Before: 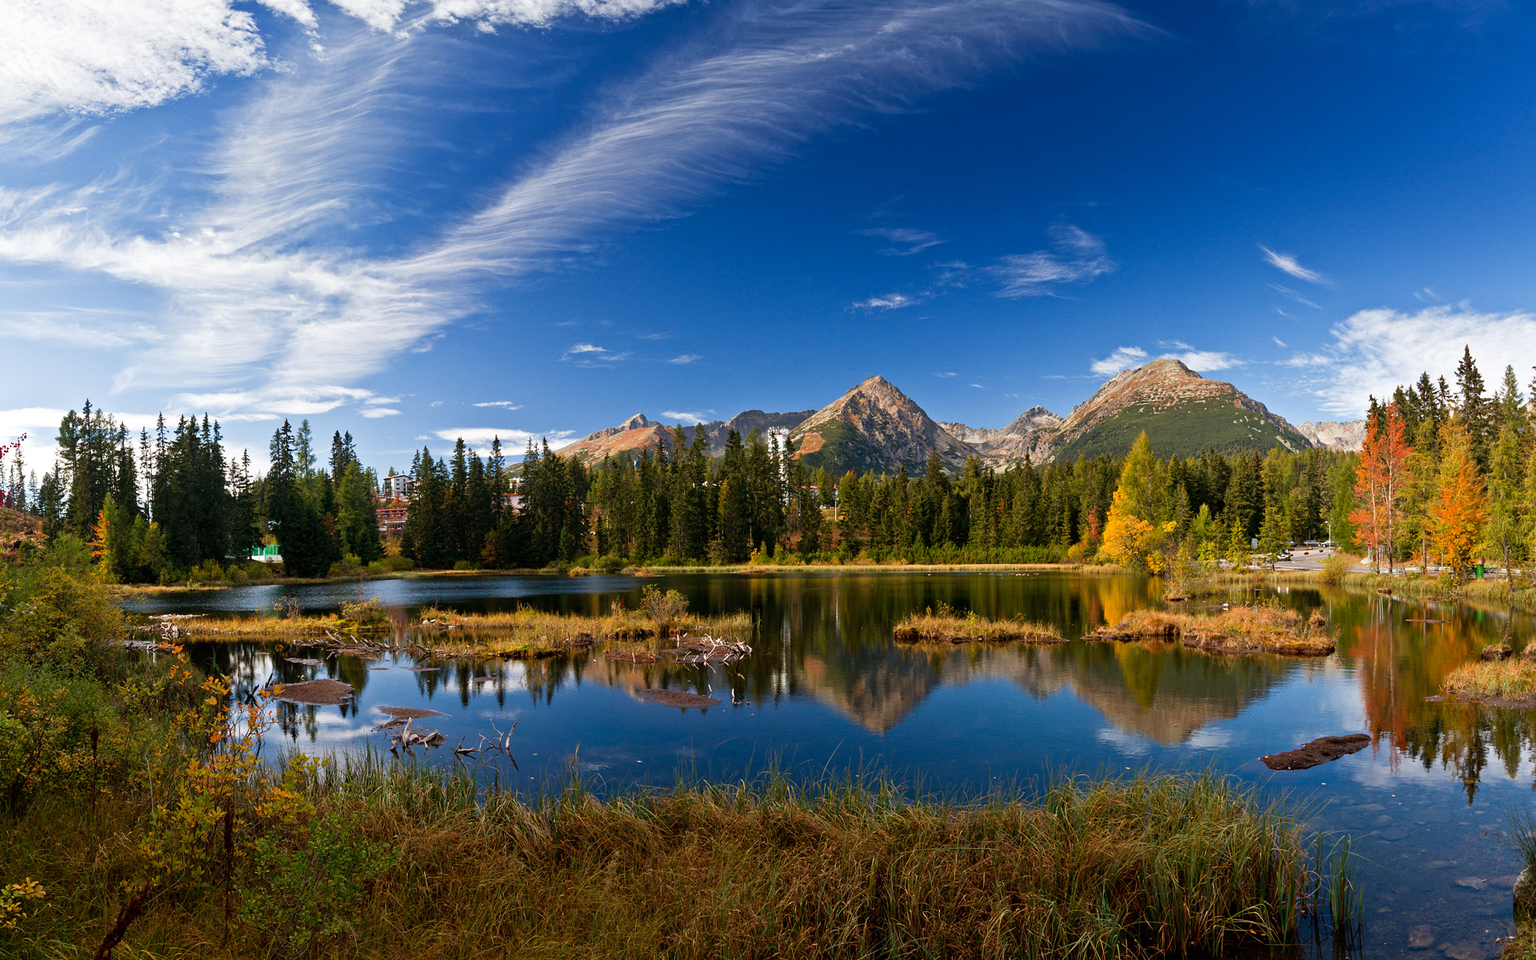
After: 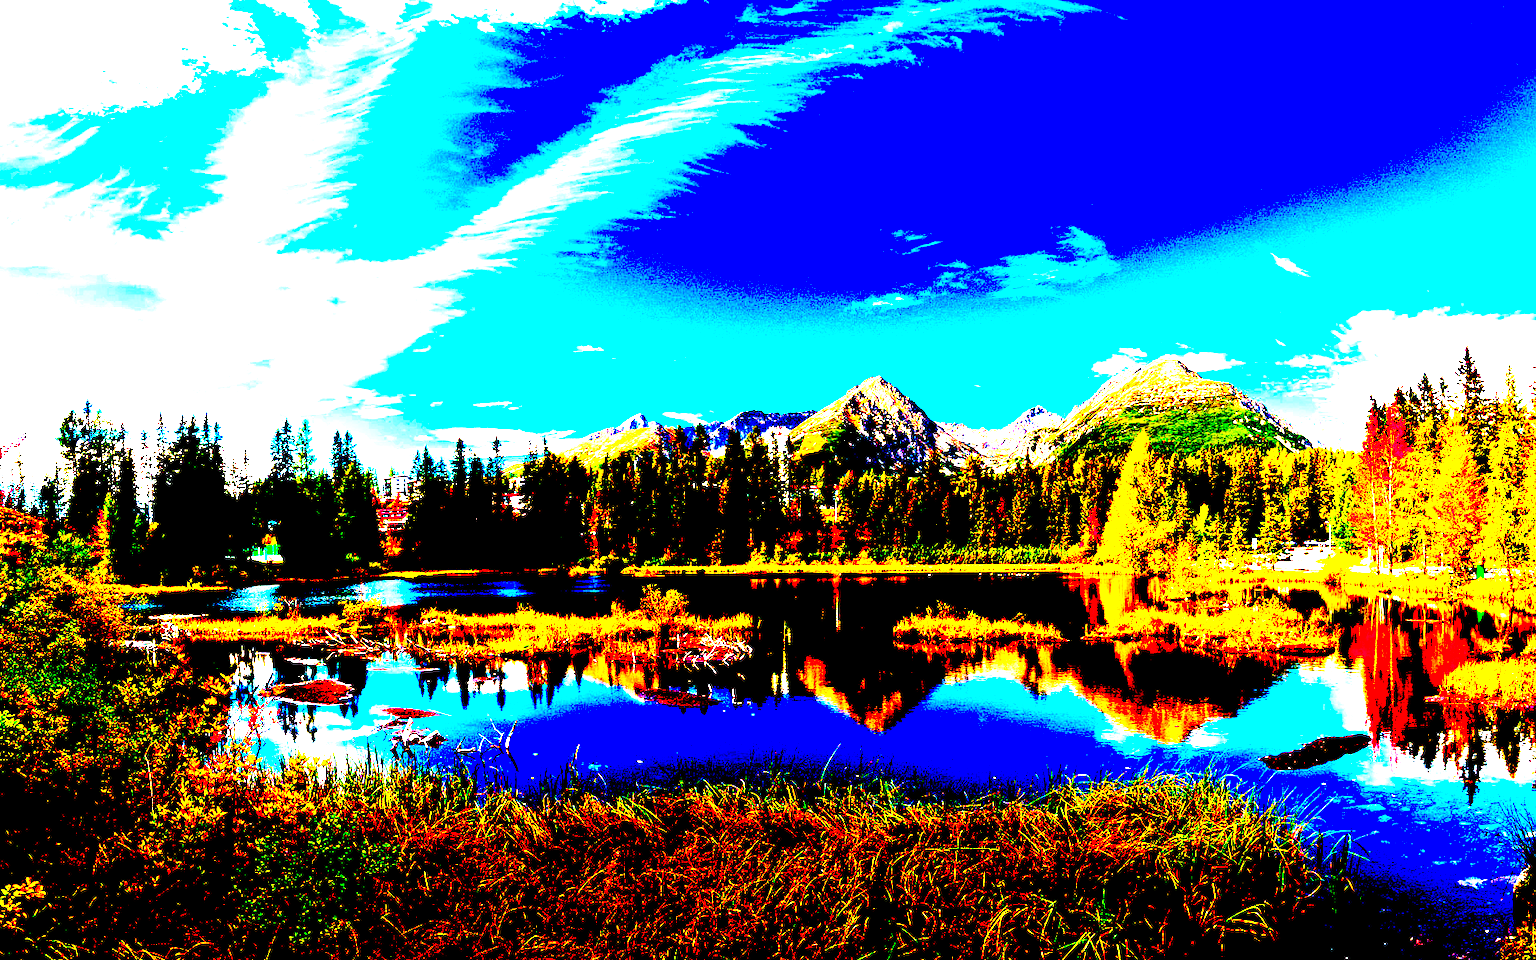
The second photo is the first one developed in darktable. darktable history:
tone equalizer: edges refinement/feathering 500, mask exposure compensation -1.27 EV, preserve details no
exposure: black level correction 0.098, exposure 2.96 EV, compensate exposure bias true, compensate highlight preservation false
color calibration: illuminant as shot in camera, x 0.358, y 0.373, temperature 4628.91 K
contrast brightness saturation: contrast 0.197, brightness 0.163, saturation 0.216
